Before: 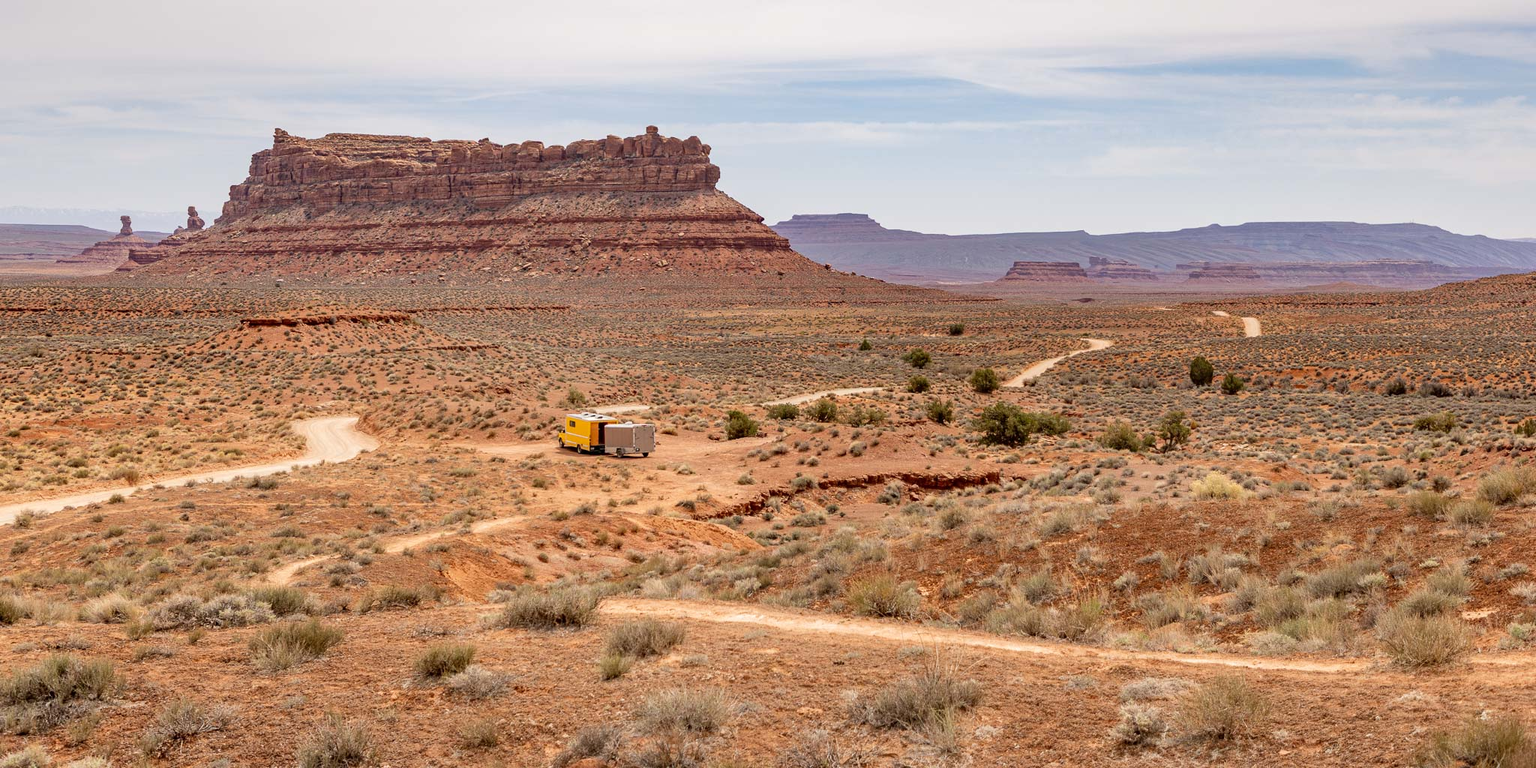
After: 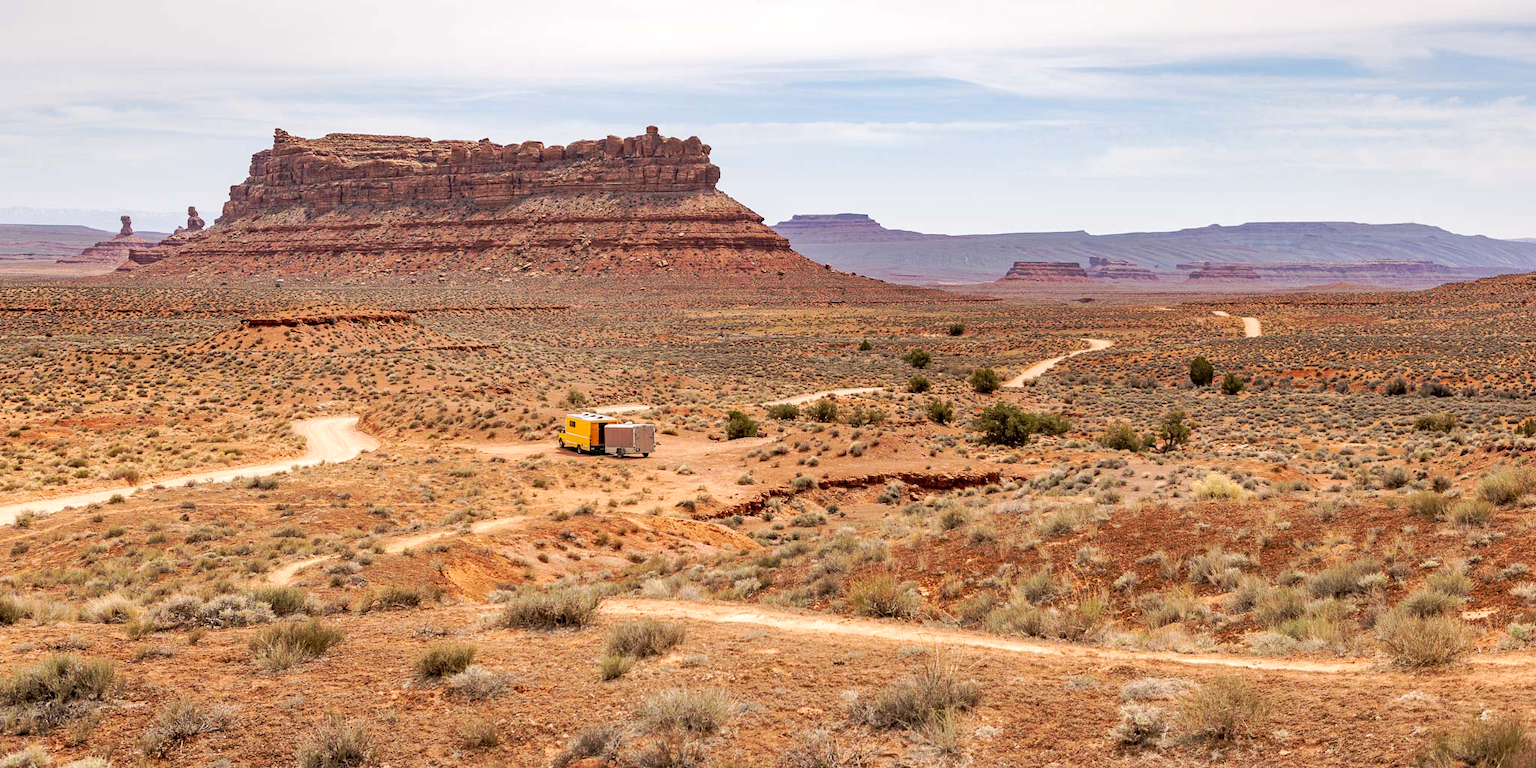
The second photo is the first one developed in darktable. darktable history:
tone curve: curves: ch0 [(0, 0) (0.003, 0.003) (0.011, 0.011) (0.025, 0.024) (0.044, 0.042) (0.069, 0.066) (0.1, 0.095) (0.136, 0.129) (0.177, 0.169) (0.224, 0.214) (0.277, 0.264) (0.335, 0.319) (0.399, 0.38) (0.468, 0.446) (0.543, 0.558) (0.623, 0.636) (0.709, 0.719) (0.801, 0.807) (0.898, 0.901) (1, 1)], preserve colors none
levels: mode automatic, black 0.023%, white 99.97%, levels [0.062, 0.494, 0.925]
